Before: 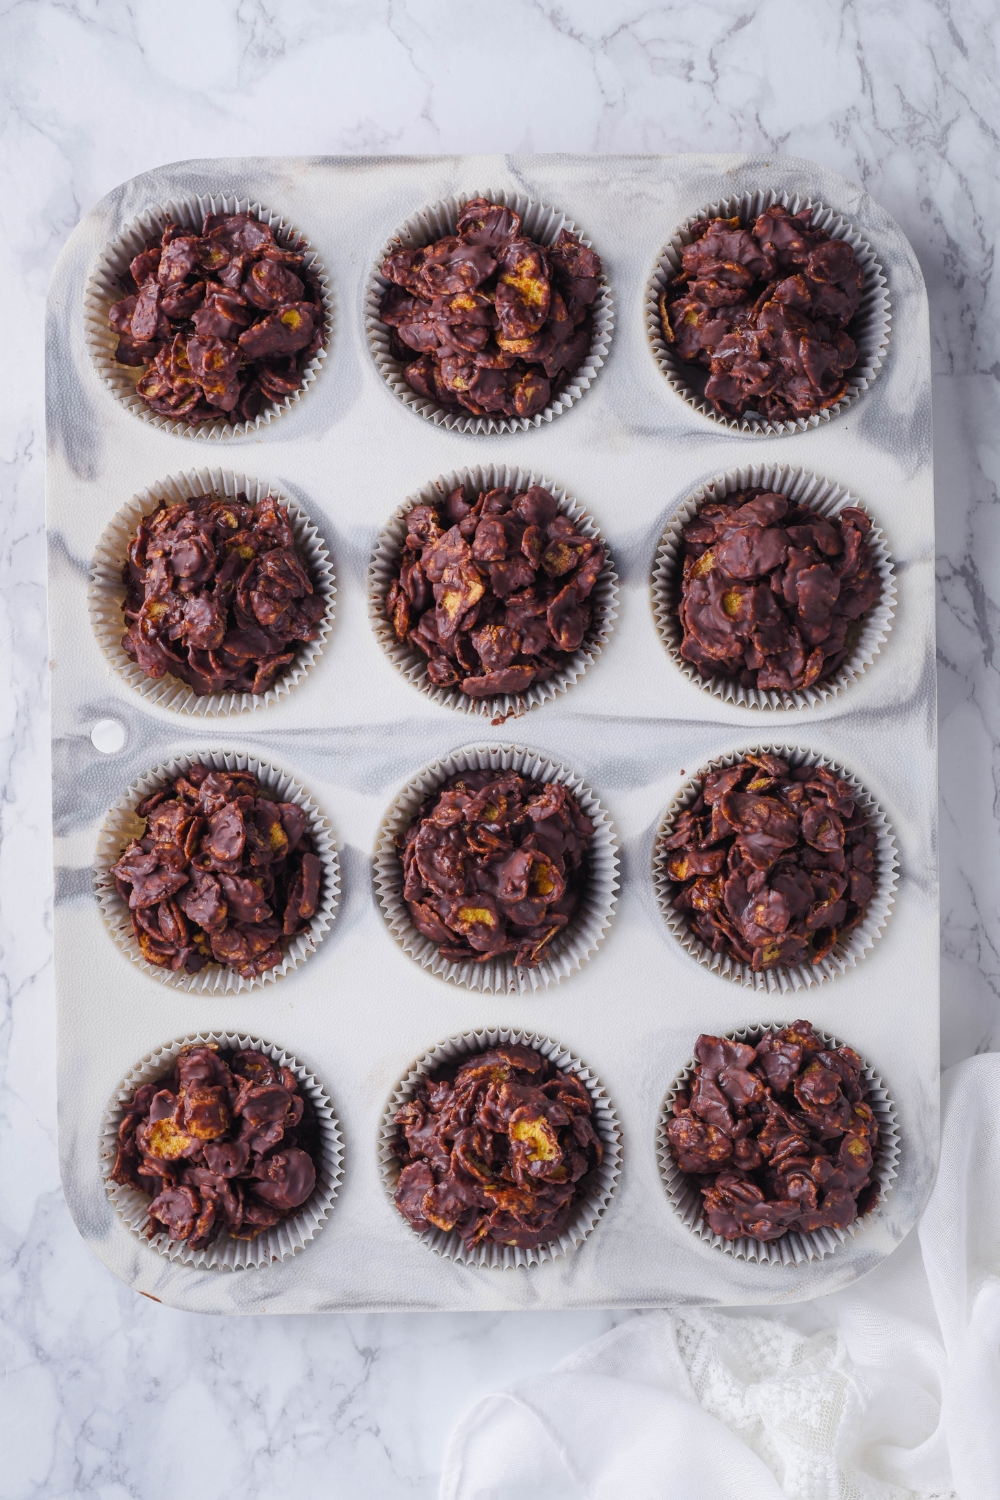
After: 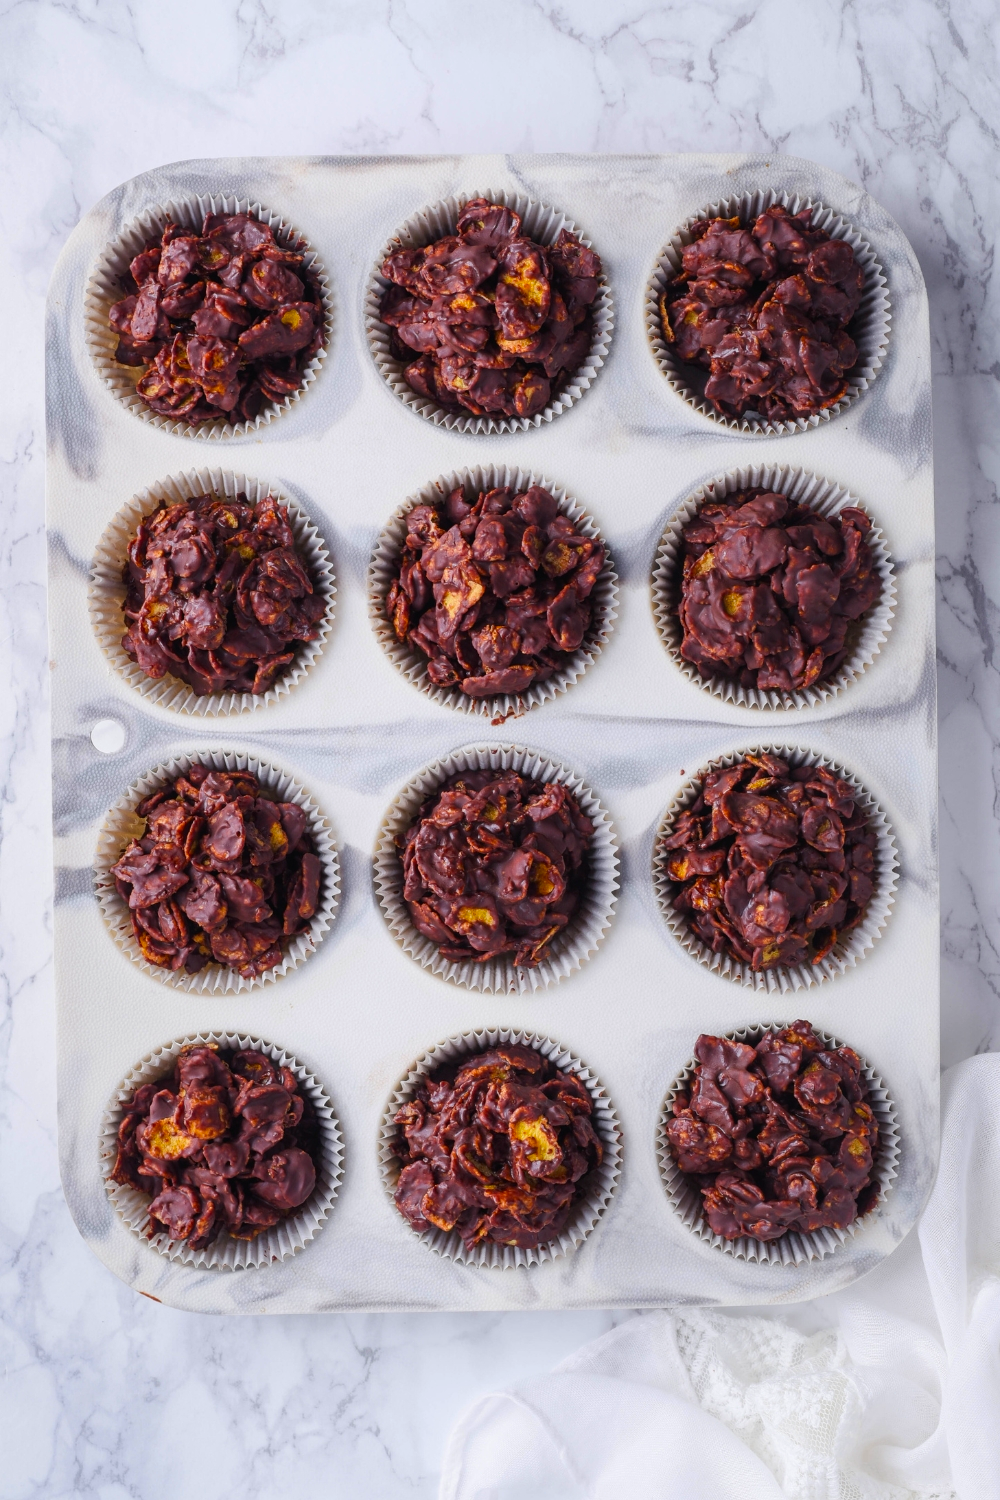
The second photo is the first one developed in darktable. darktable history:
contrast brightness saturation: contrast 0.094, saturation 0.268
